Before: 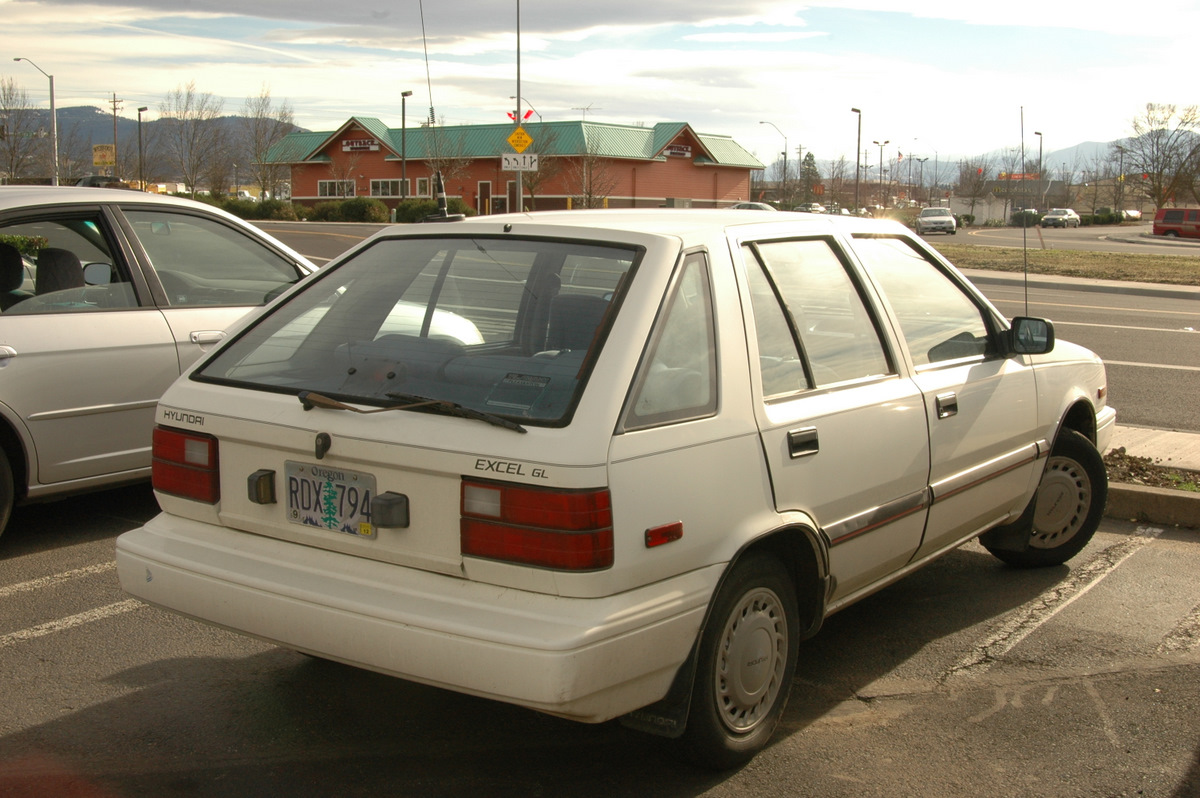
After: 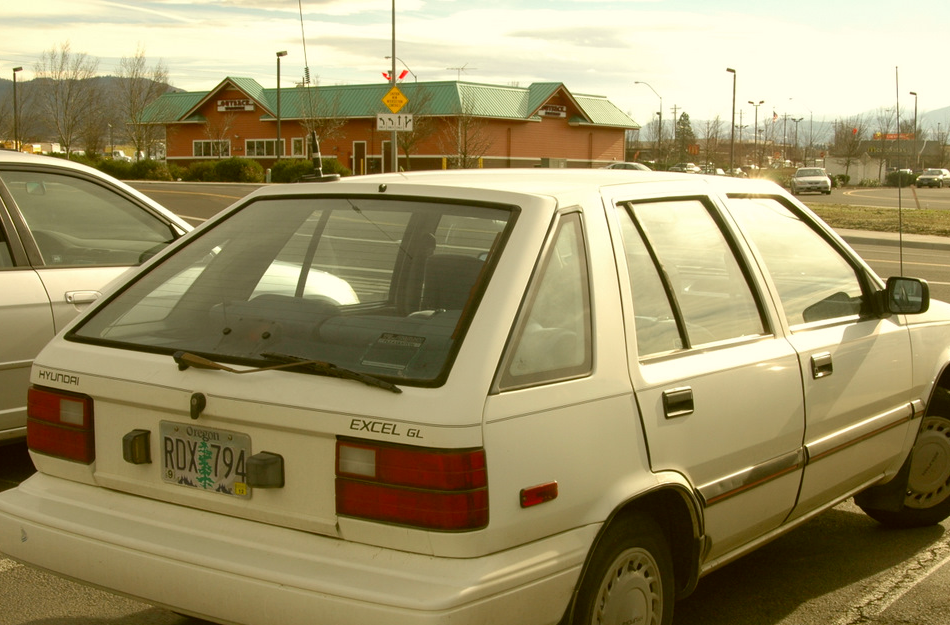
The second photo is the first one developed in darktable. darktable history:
color correction: highlights a* -1.38, highlights b* 10.22, shadows a* 0.619, shadows b* 19.78
base curve: curves: ch0 [(0, 0) (0.283, 0.295) (1, 1)], preserve colors none
crop and rotate: left 10.483%, top 5.086%, right 10.324%, bottom 16.571%
